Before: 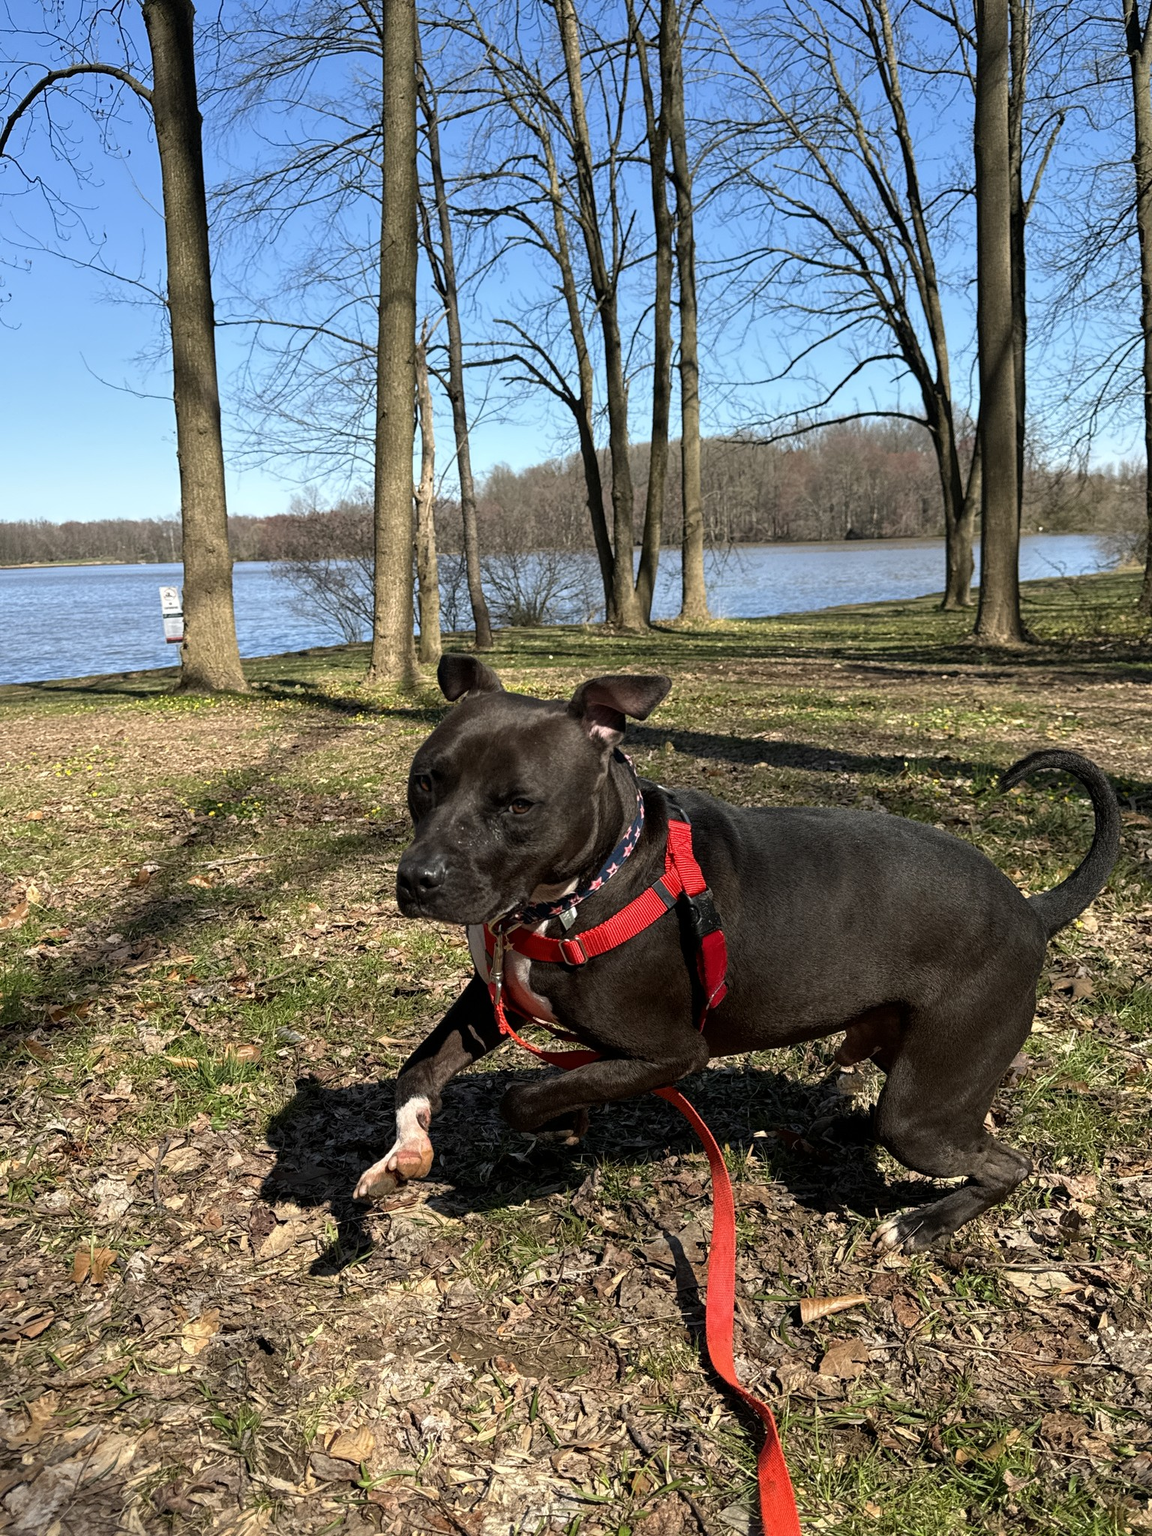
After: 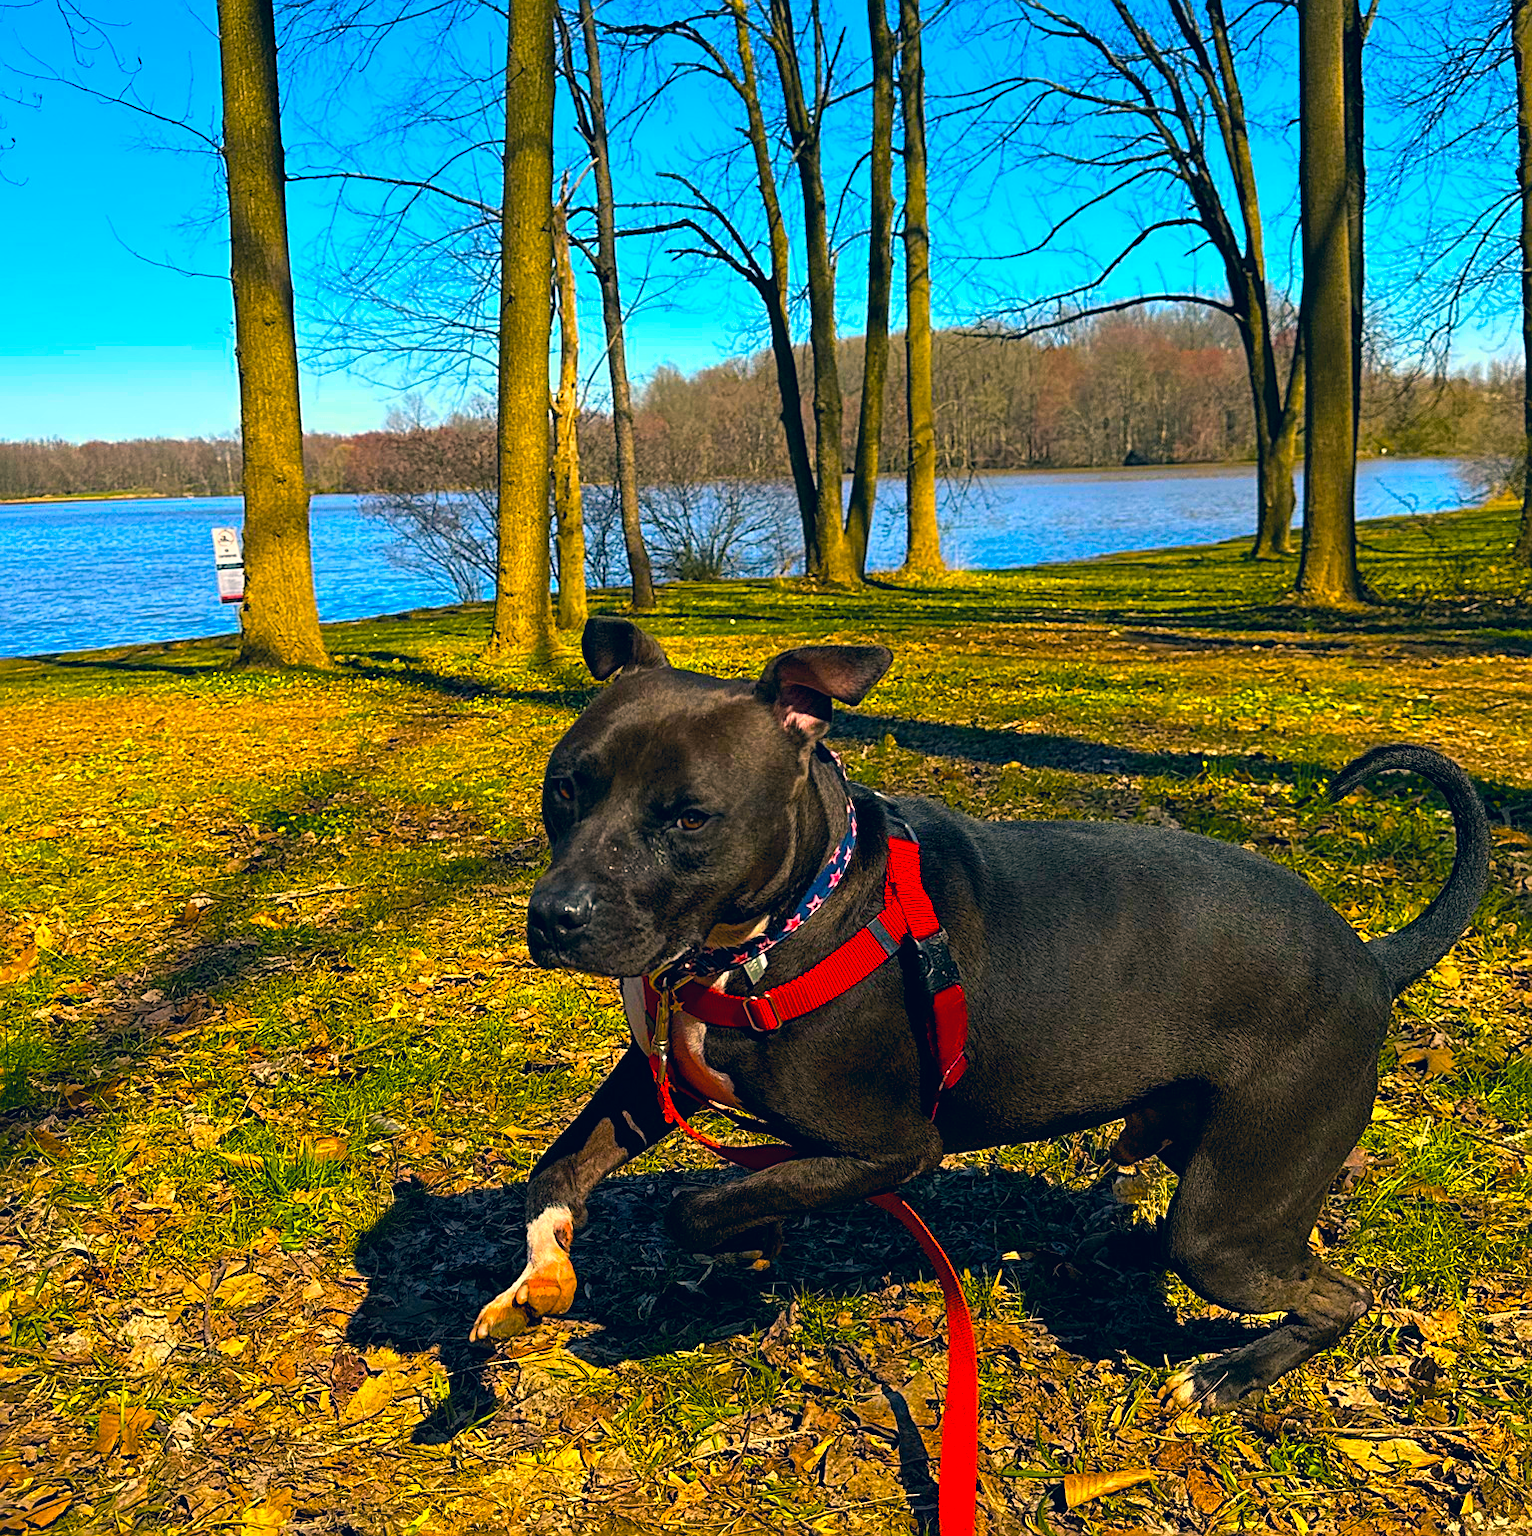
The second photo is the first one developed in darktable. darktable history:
crop and rotate: top 12.357%, bottom 12.446%
sharpen: on, module defaults
color correction: highlights a* 10.29, highlights b* 13.98, shadows a* -10.01, shadows b* -15.13
color balance rgb: linear chroma grading › shadows 17.353%, linear chroma grading › highlights 60.8%, linear chroma grading › global chroma 49.435%, perceptual saturation grading › global saturation 25.844%
